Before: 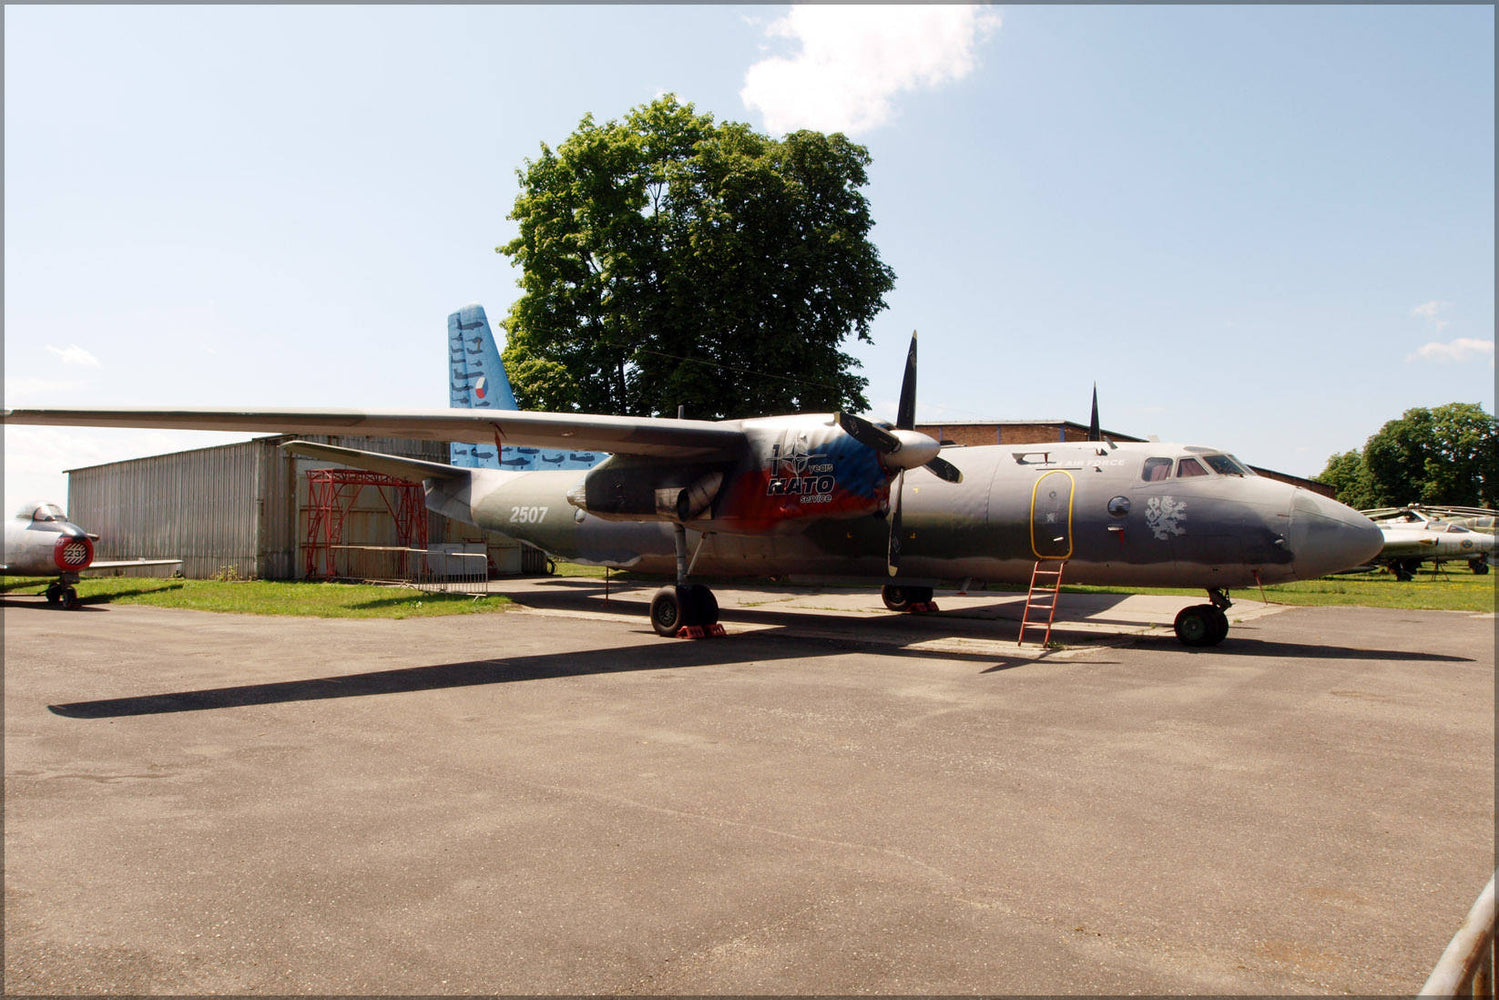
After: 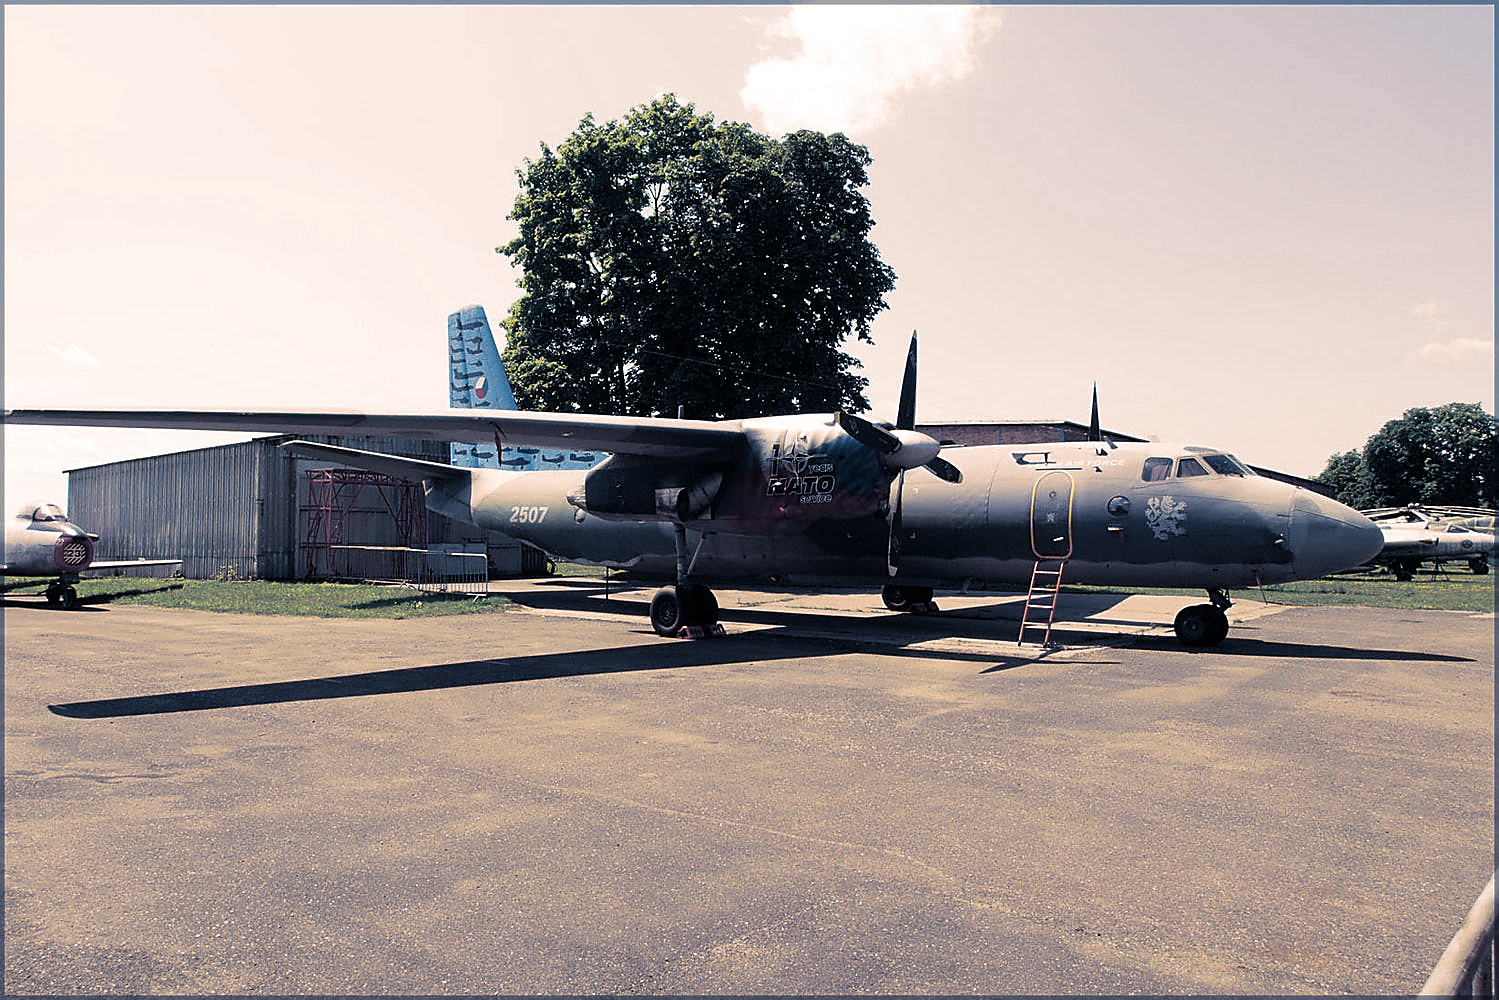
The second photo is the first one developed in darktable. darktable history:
split-toning: shadows › hue 226.8°, shadows › saturation 0.56, highlights › hue 28.8°, balance -40, compress 0%
sharpen: radius 1.4, amount 1.25, threshold 0.7
